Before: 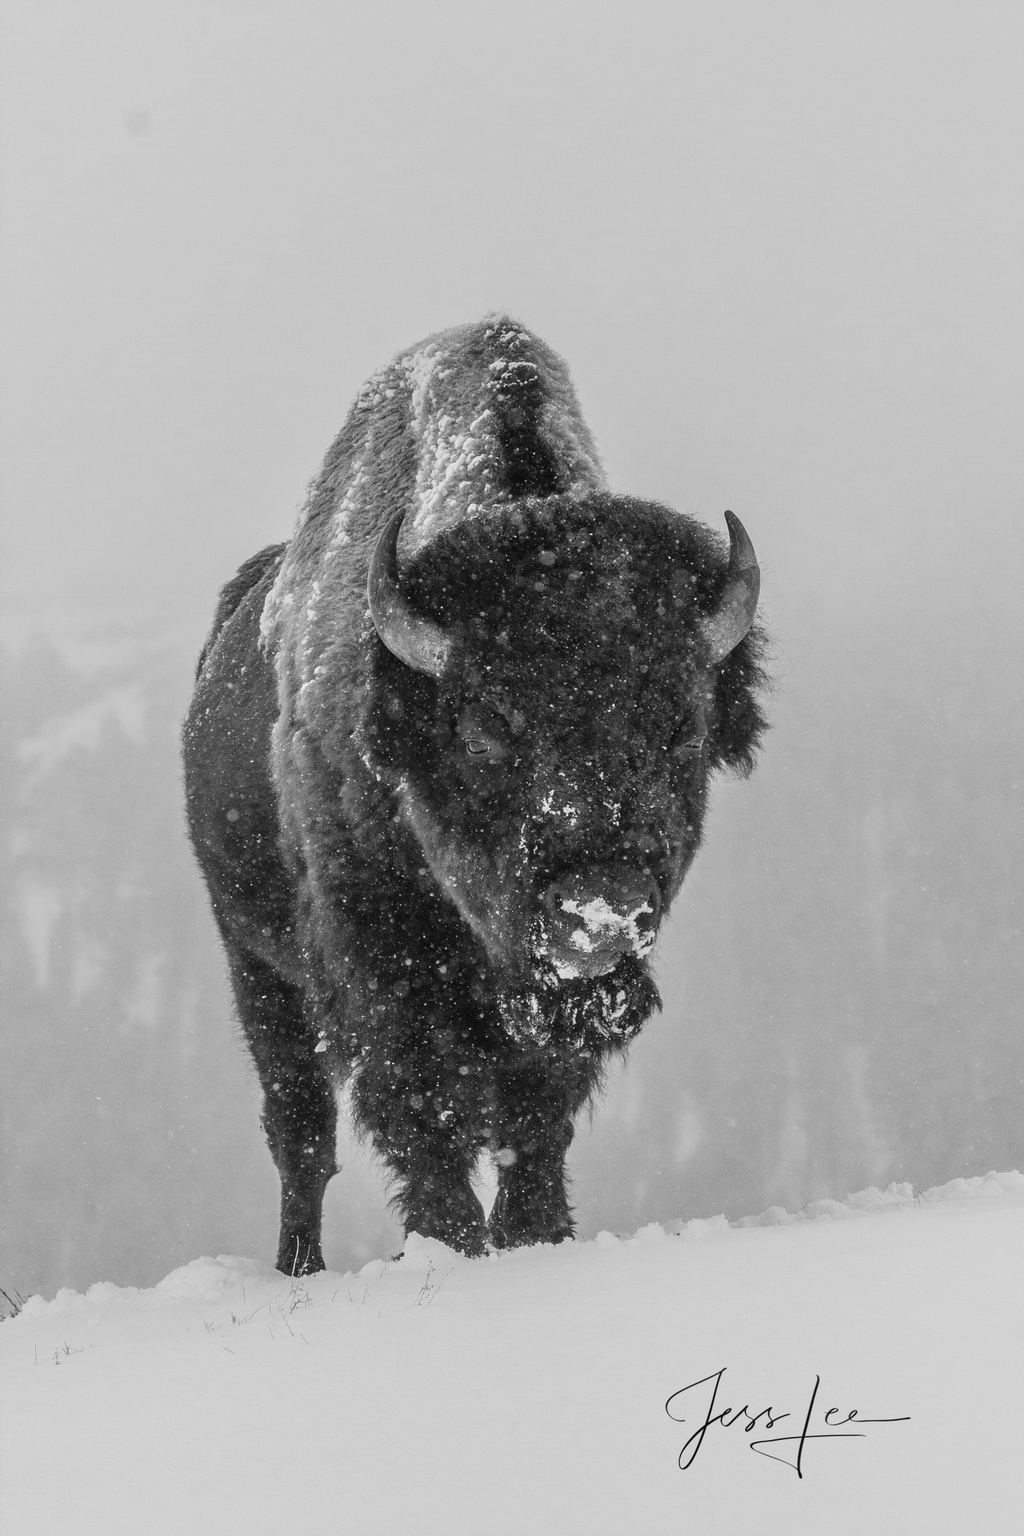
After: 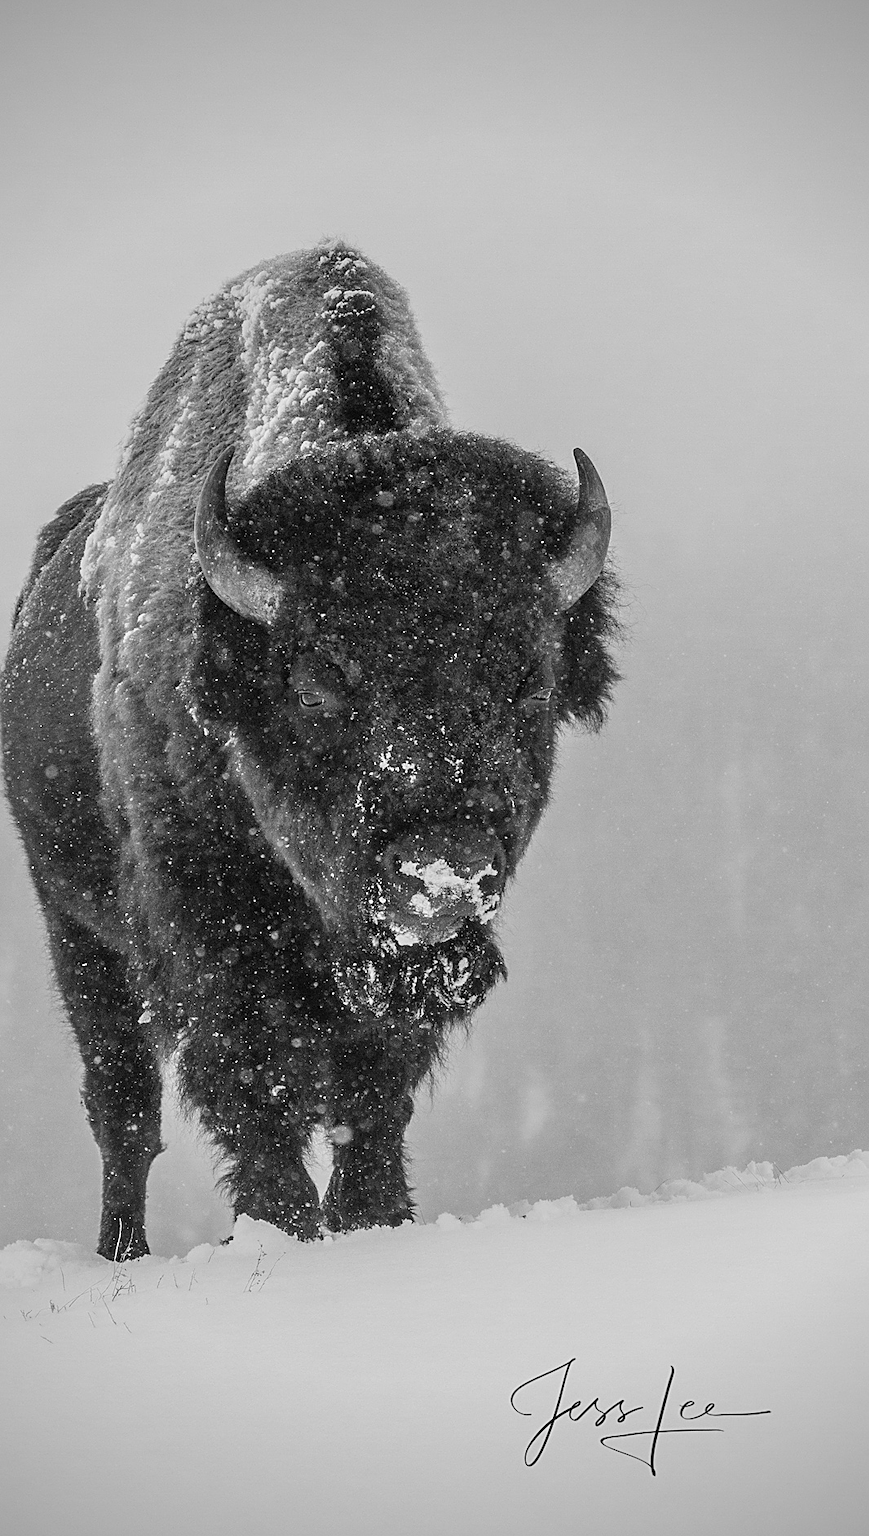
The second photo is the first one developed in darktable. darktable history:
vignetting: brightness -0.597, saturation -0.002, unbound false
sharpen: on, module defaults
crop and rotate: left 18.054%, top 5.774%, right 1.852%
